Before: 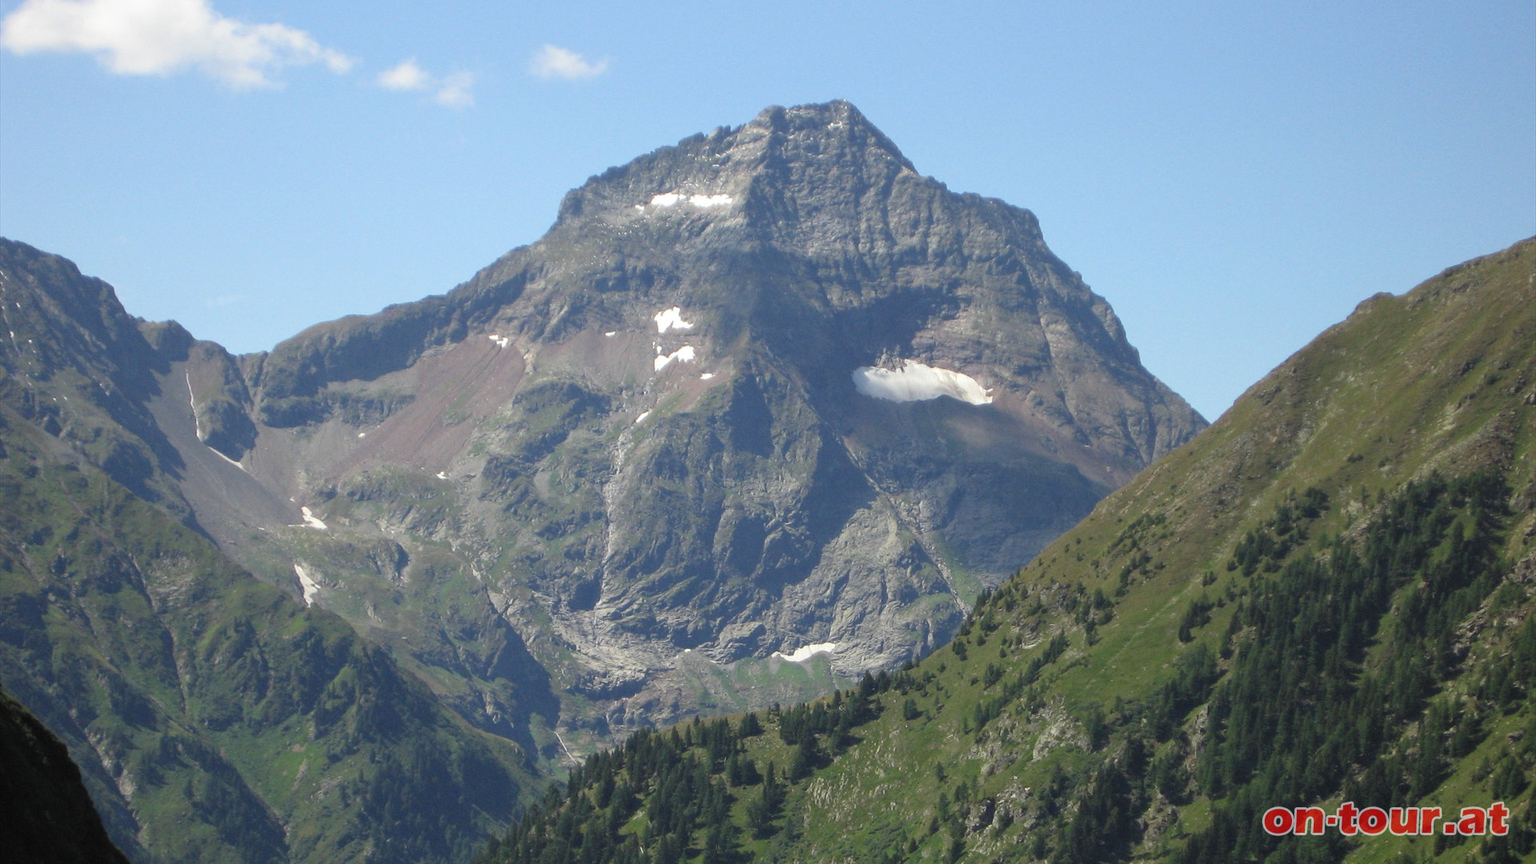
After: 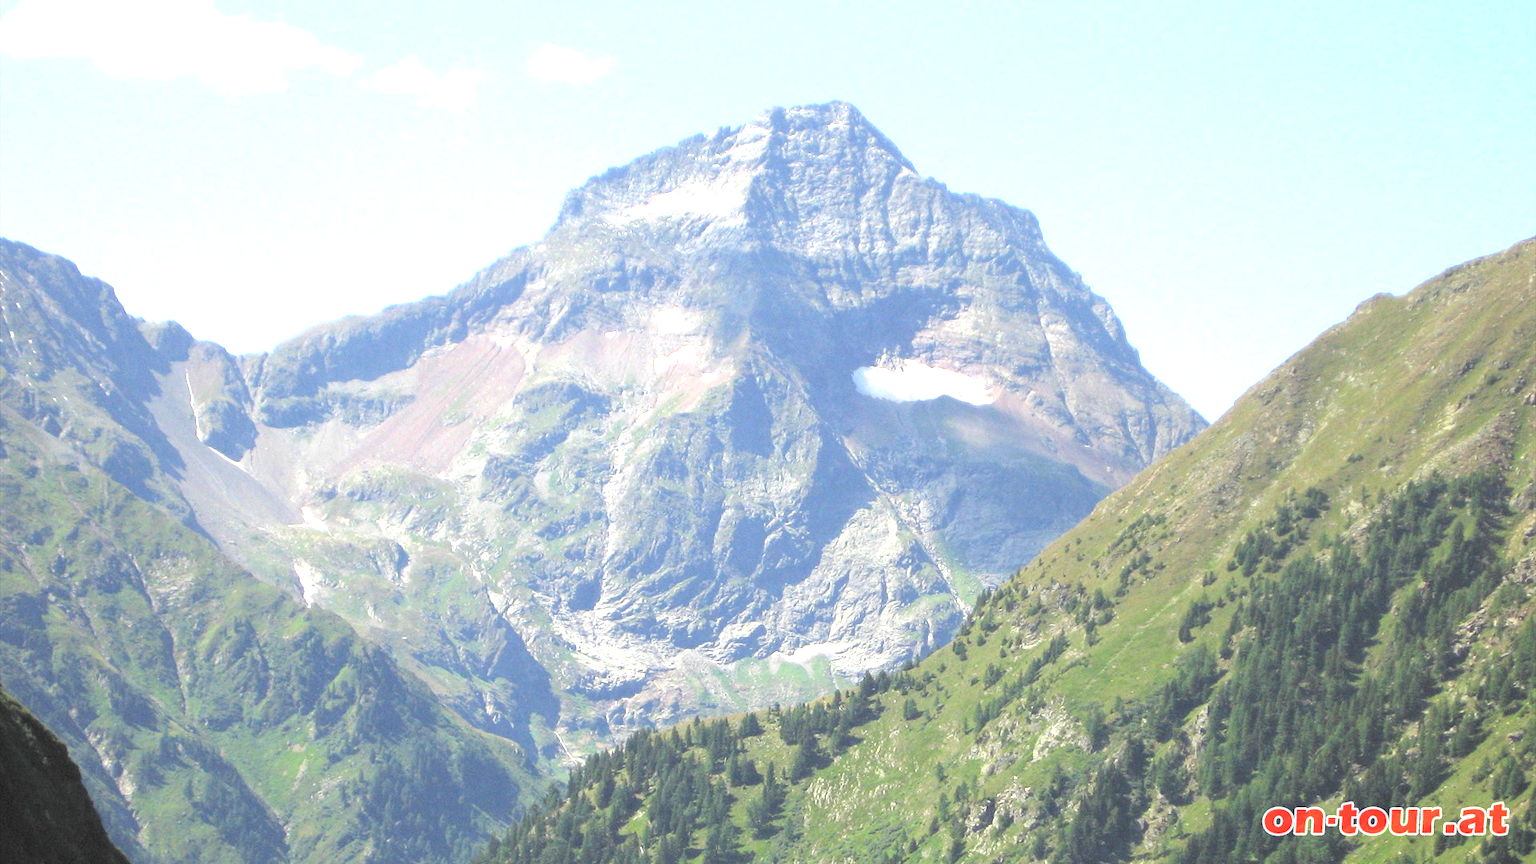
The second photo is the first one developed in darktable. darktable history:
contrast brightness saturation: brightness 0.15
exposure: black level correction 0, exposure 1.45 EV, compensate exposure bias true, compensate highlight preservation false
